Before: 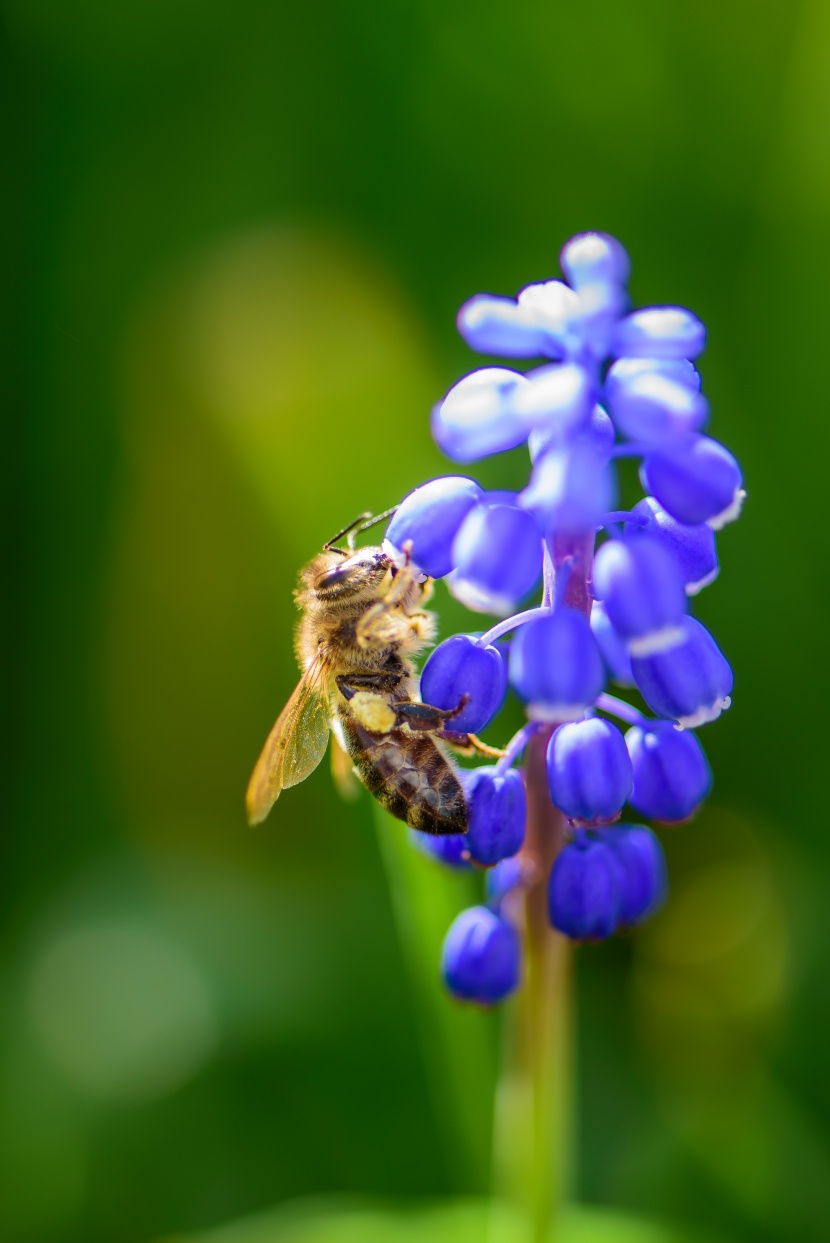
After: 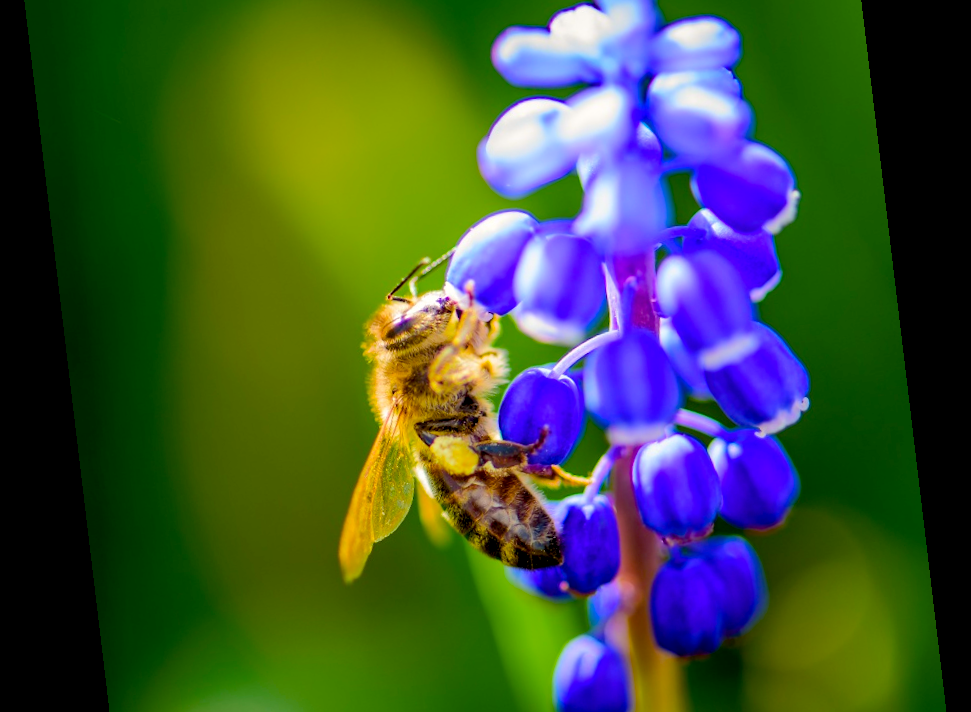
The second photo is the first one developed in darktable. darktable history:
color balance rgb: perceptual saturation grading › global saturation 25%, perceptual brilliance grading › mid-tones 10%, perceptual brilliance grading › shadows 15%, global vibrance 20%
exposure: black level correction 0.009, exposure 0.014 EV, compensate highlight preservation false
white balance: red 1.009, blue 0.985
rotate and perspective: rotation -6.83°, automatic cropping off
crop and rotate: top 23.043%, bottom 23.437%
